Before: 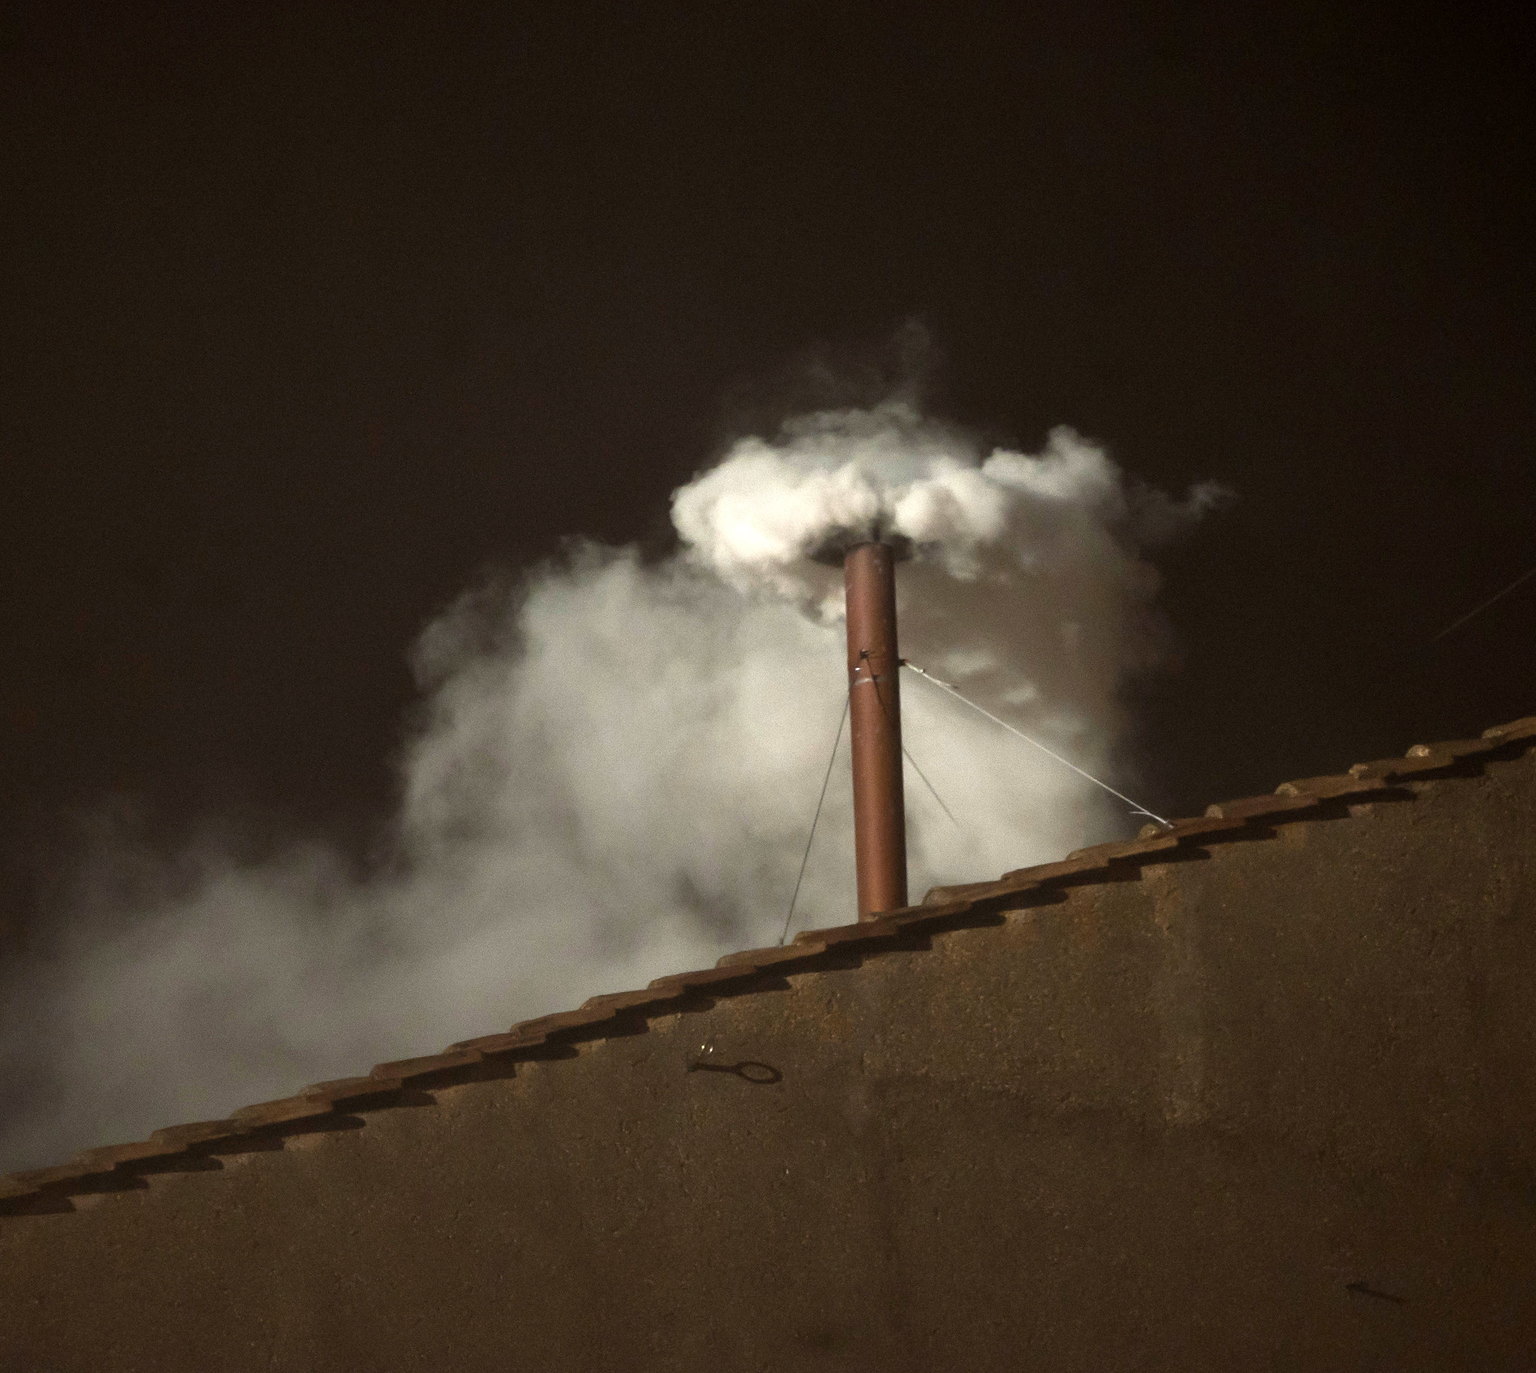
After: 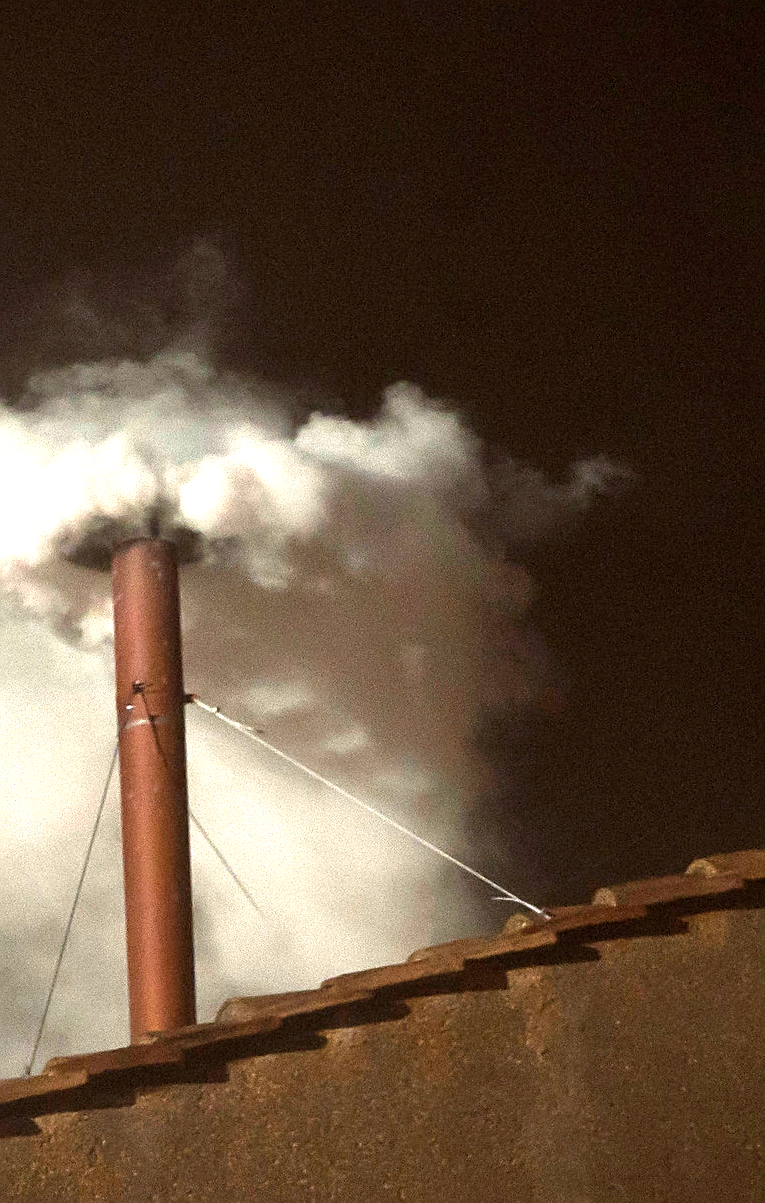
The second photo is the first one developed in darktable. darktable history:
crop and rotate: left 49.528%, top 10.119%, right 13.087%, bottom 24.156%
exposure: black level correction 0, exposure 0.703 EV, compensate exposure bias true, compensate highlight preservation false
sharpen: on, module defaults
